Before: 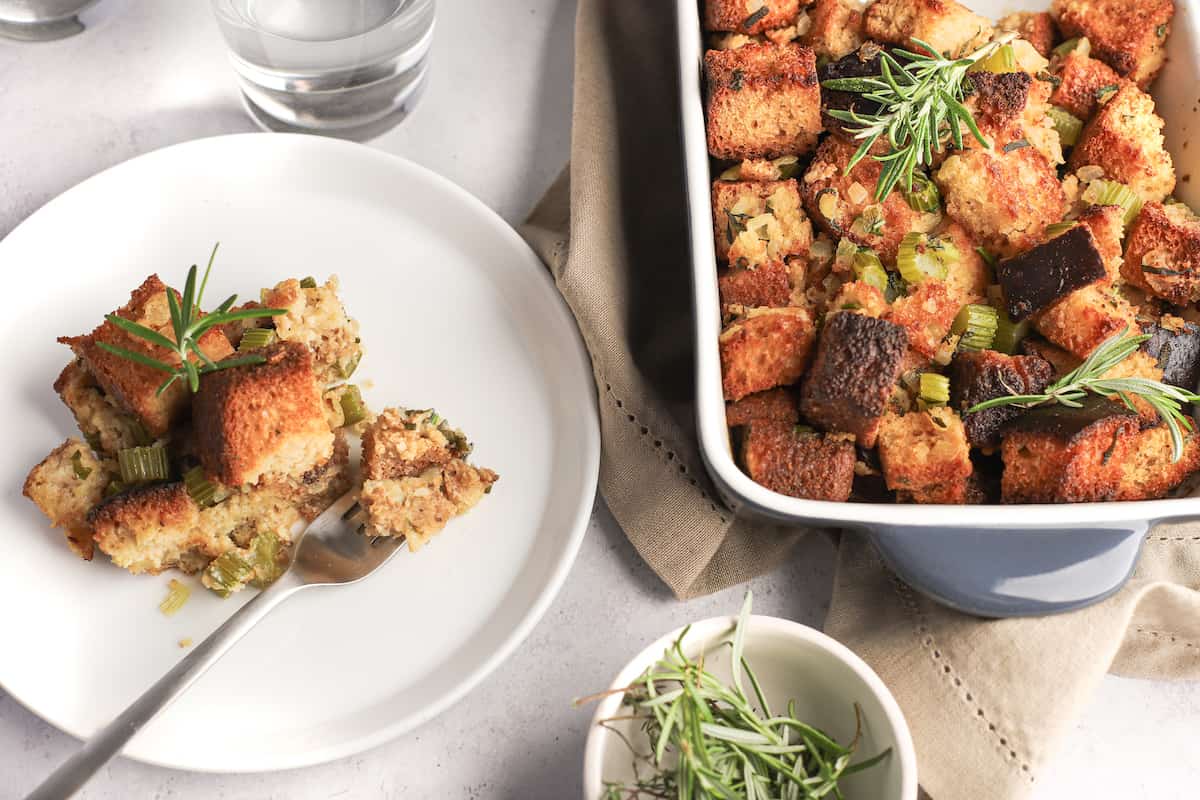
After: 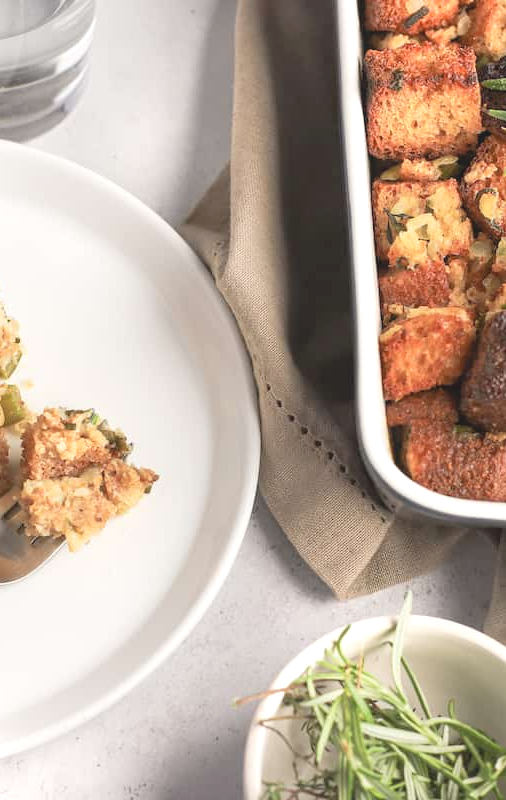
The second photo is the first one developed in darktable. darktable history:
exposure: black level correction 0.001, exposure 0.5 EV, compensate exposure bias true, compensate highlight preservation false
contrast brightness saturation: contrast -0.161, brightness 0.041, saturation -0.132
crop: left 28.358%, right 29.449%
